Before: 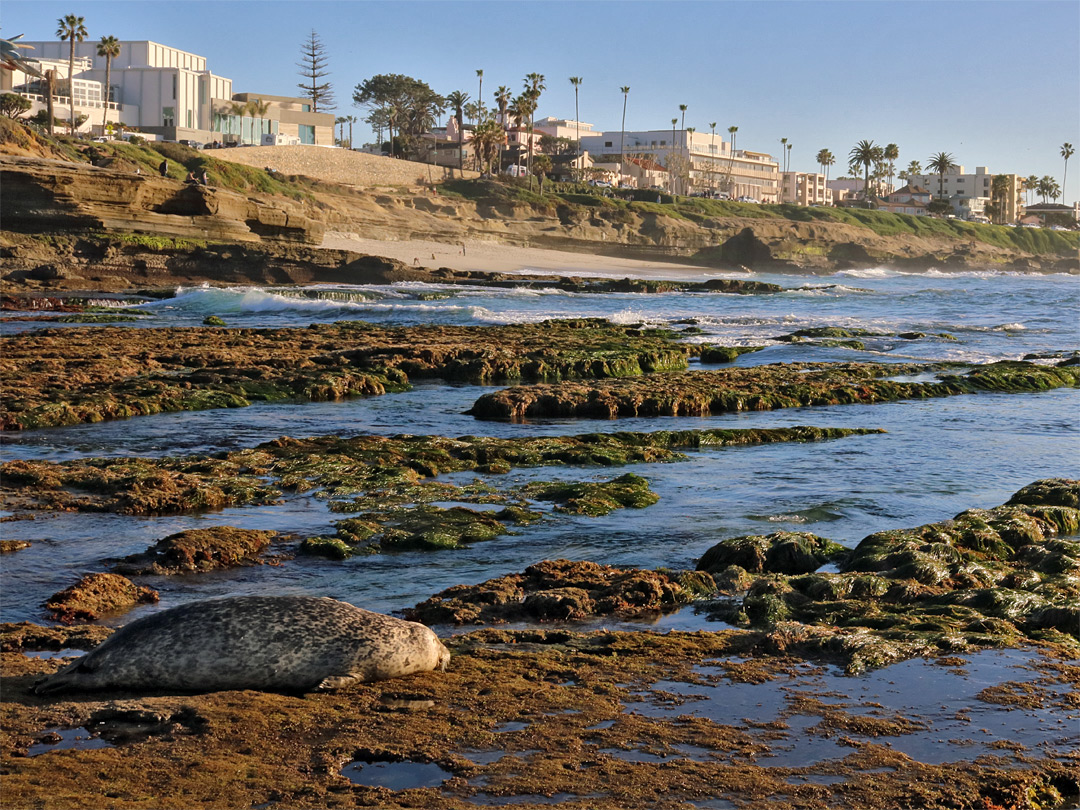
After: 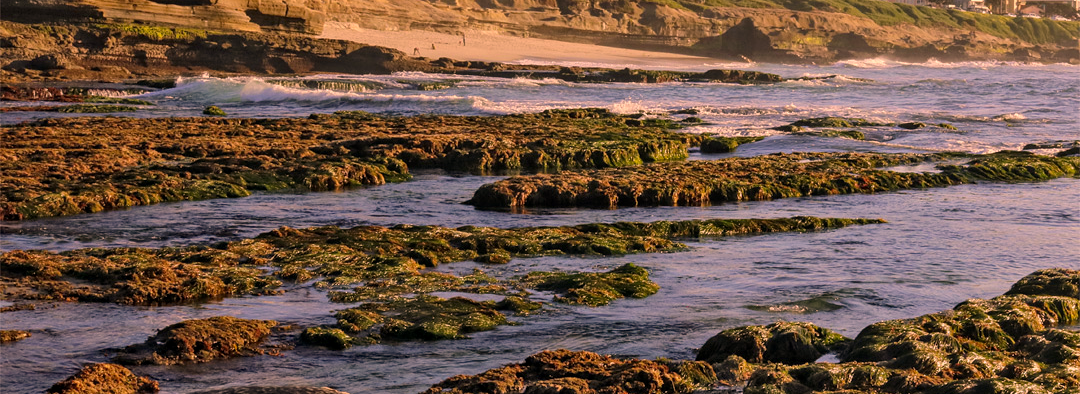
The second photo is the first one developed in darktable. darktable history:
crop and rotate: top 26.012%, bottom 25.276%
local contrast: detail 116%
color correction: highlights a* 22.48, highlights b* 22.51
